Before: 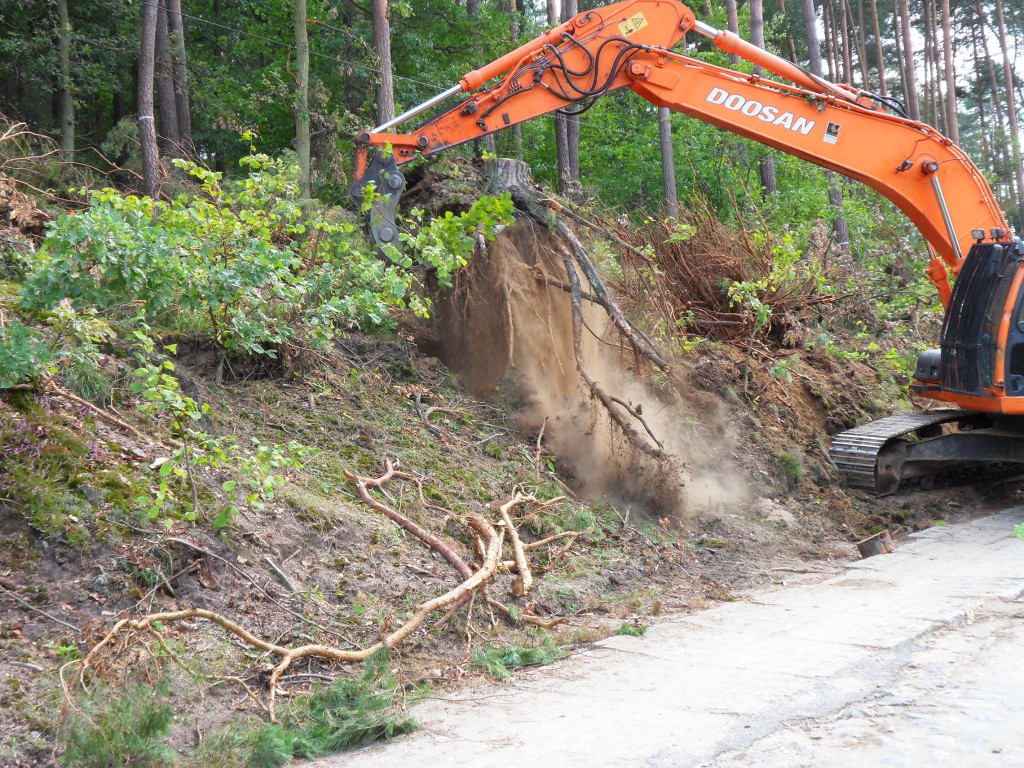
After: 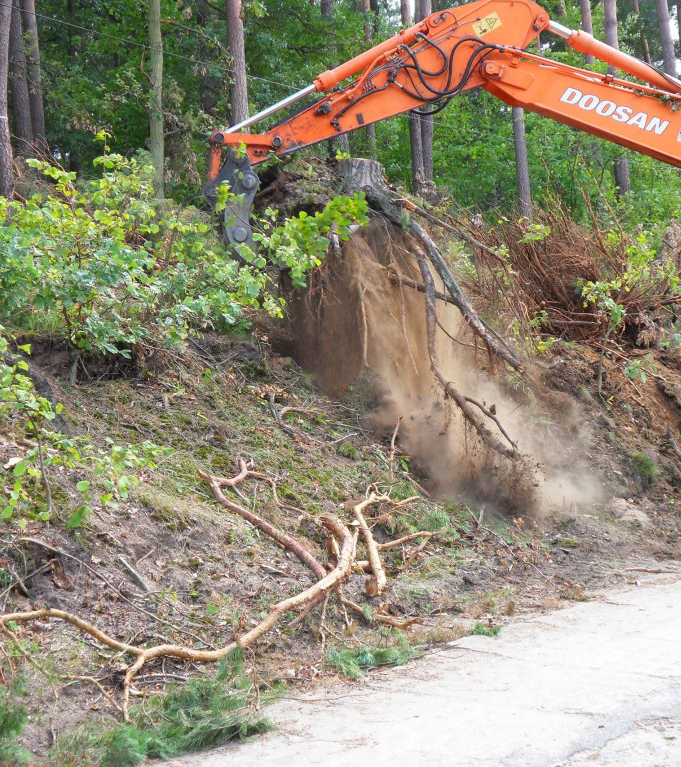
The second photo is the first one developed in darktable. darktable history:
crop and rotate: left 14.287%, right 19.192%
